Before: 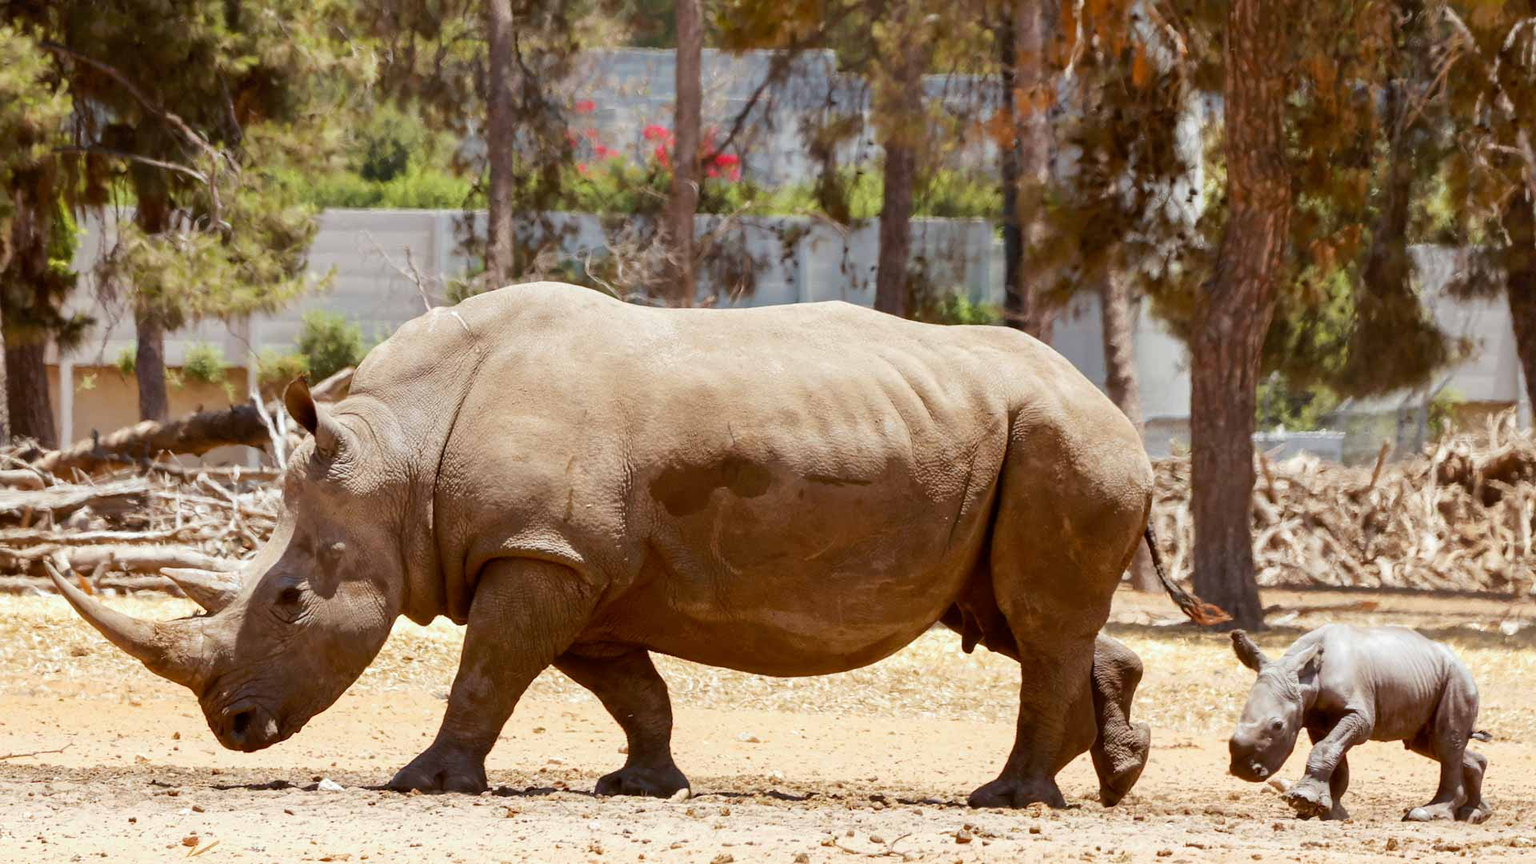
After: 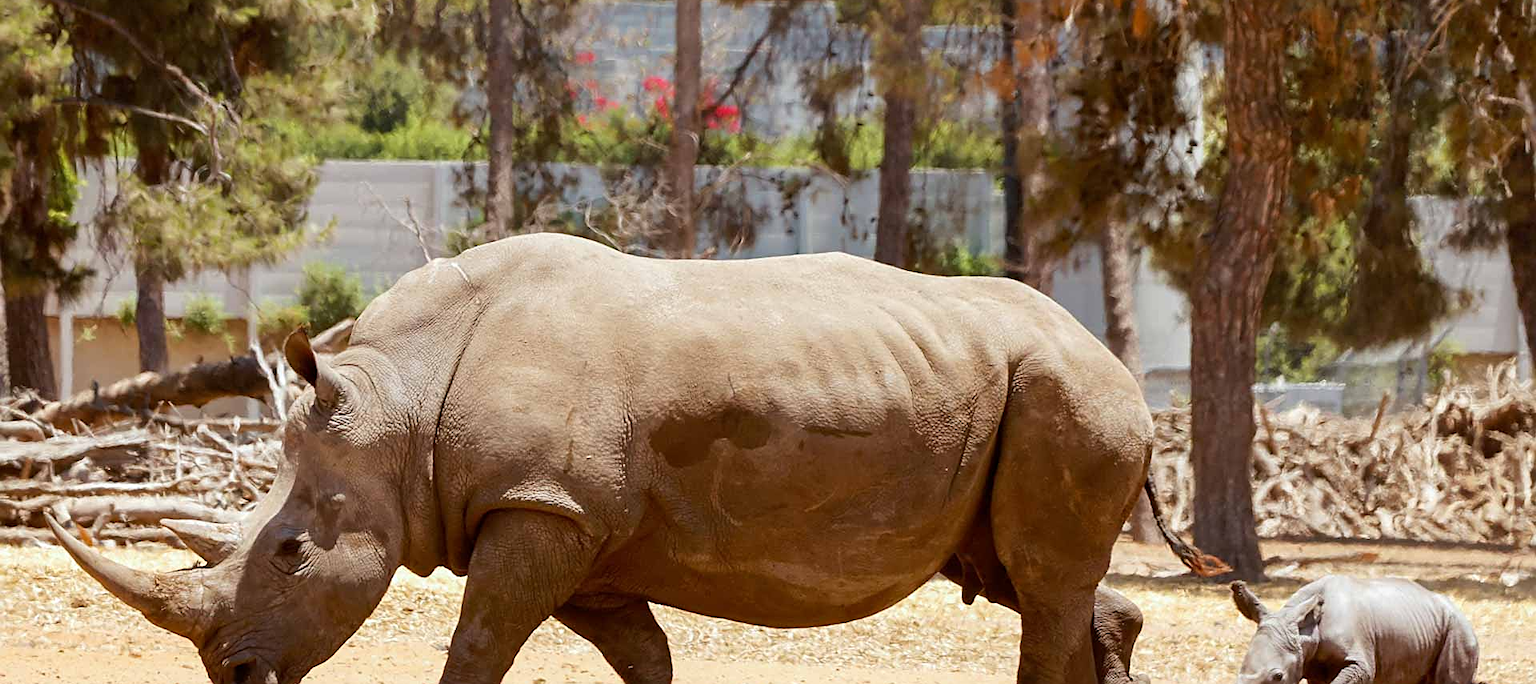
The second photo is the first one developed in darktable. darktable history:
crop and rotate: top 5.664%, bottom 14.995%
sharpen: on, module defaults
